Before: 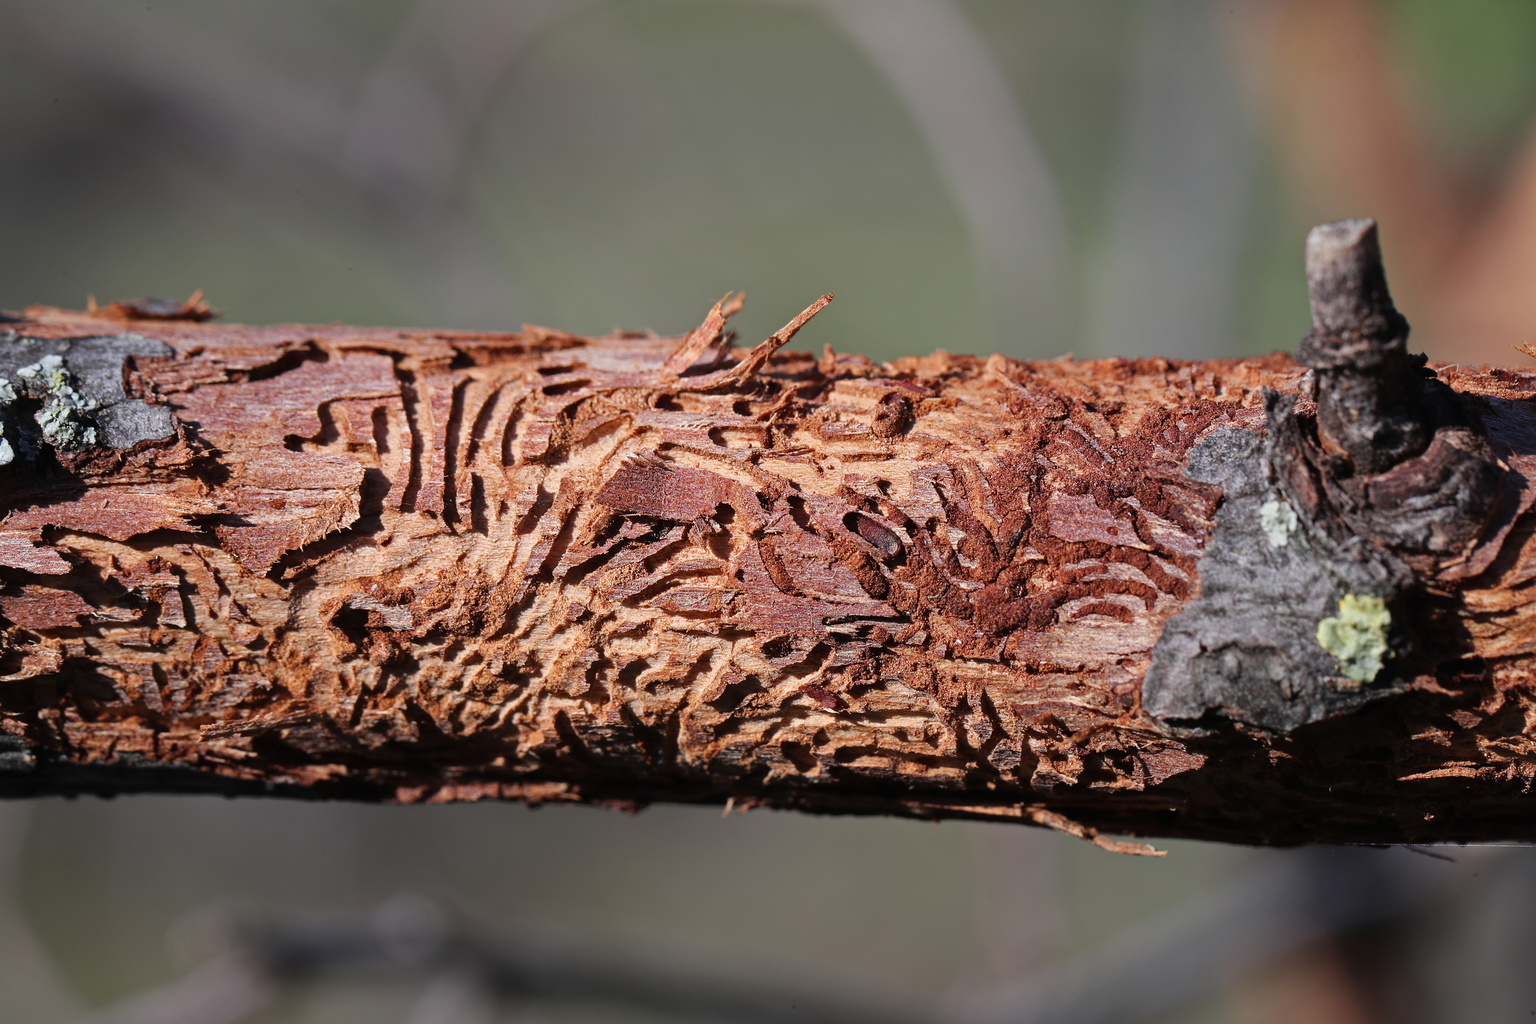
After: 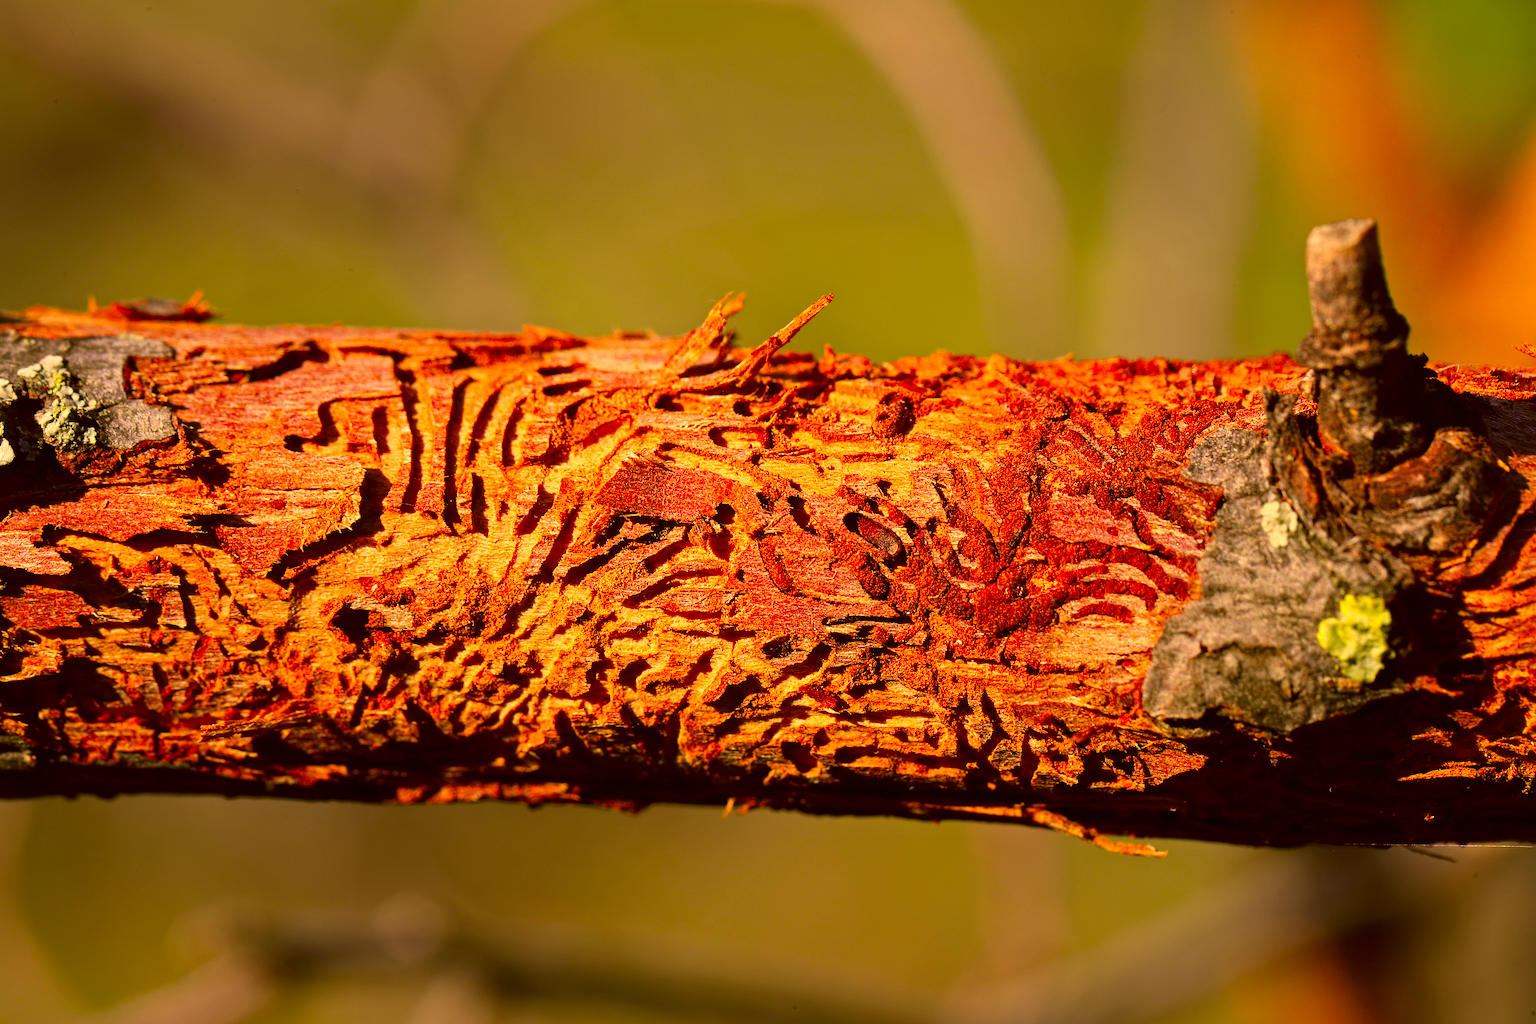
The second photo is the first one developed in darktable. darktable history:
color correction: highlights a* 10.68, highlights b* 30.18, shadows a* 2.78, shadows b* 17.02, saturation 1.73
exposure: black level correction 0.003, exposure 0.383 EV, compensate exposure bias true, compensate highlight preservation false
